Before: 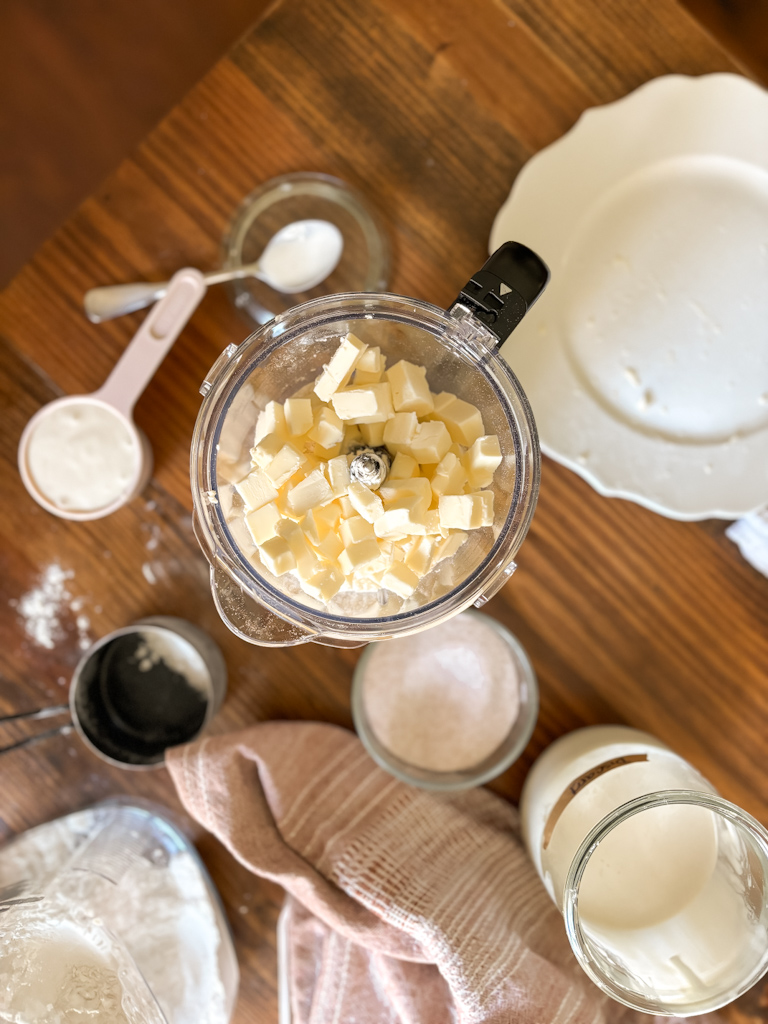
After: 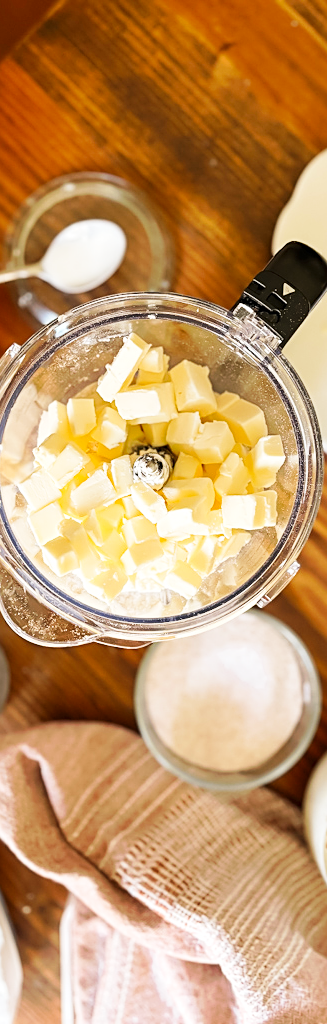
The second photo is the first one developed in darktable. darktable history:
crop: left 28.296%, right 29.078%
tone curve: curves: ch0 [(0, 0) (0.003, 0.005) (0.011, 0.019) (0.025, 0.04) (0.044, 0.064) (0.069, 0.095) (0.1, 0.129) (0.136, 0.169) (0.177, 0.207) (0.224, 0.247) (0.277, 0.298) (0.335, 0.354) (0.399, 0.416) (0.468, 0.478) (0.543, 0.553) (0.623, 0.634) (0.709, 0.709) (0.801, 0.817) (0.898, 0.912) (1, 1)], preserve colors none
base curve: curves: ch0 [(0, 0) (0.032, 0.025) (0.121, 0.166) (0.206, 0.329) (0.605, 0.79) (1, 1)], preserve colors none
sharpen: on, module defaults
contrast brightness saturation: contrast 0.039, saturation 0.151
